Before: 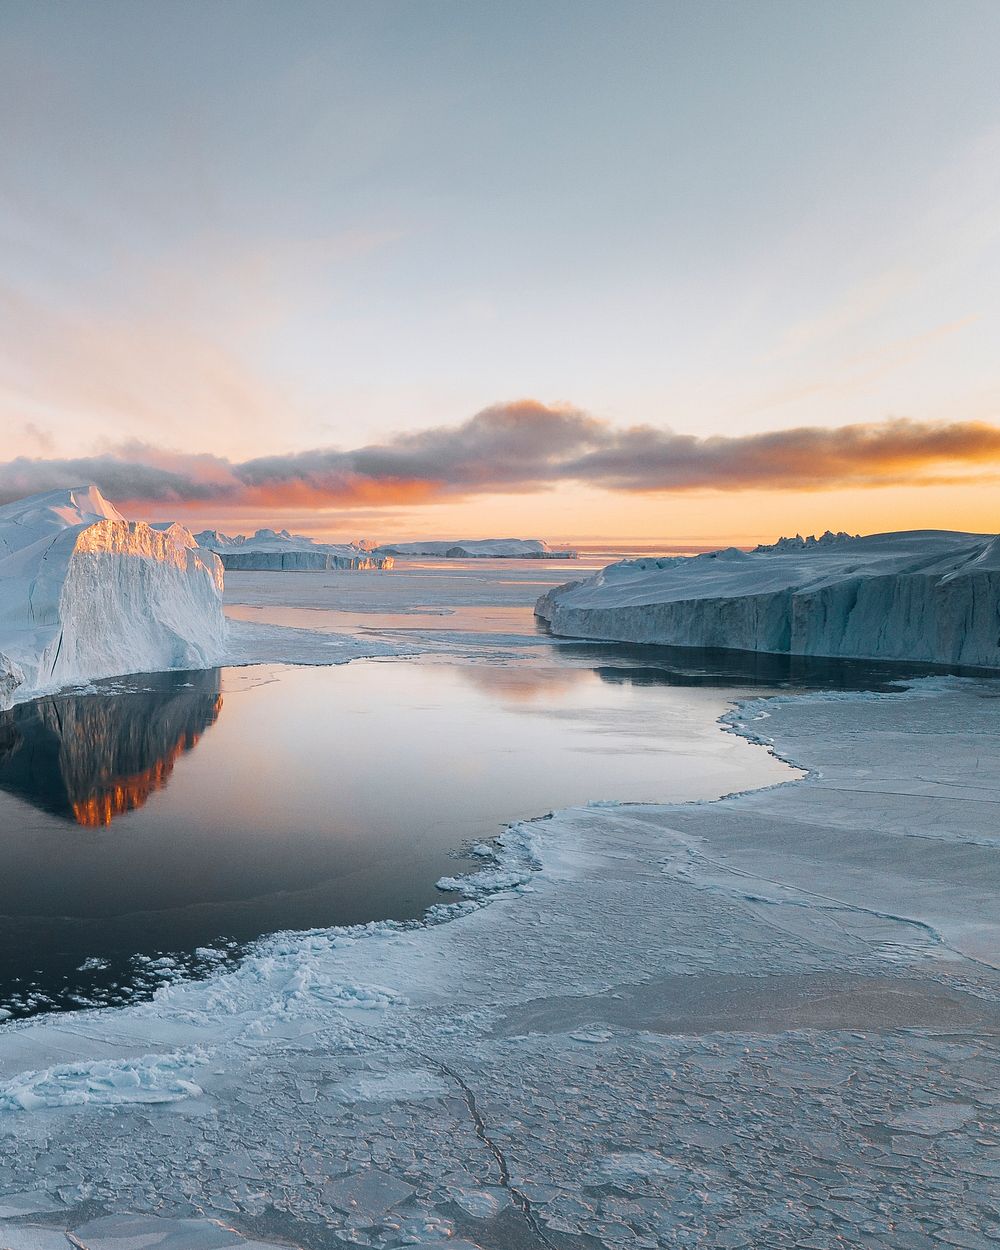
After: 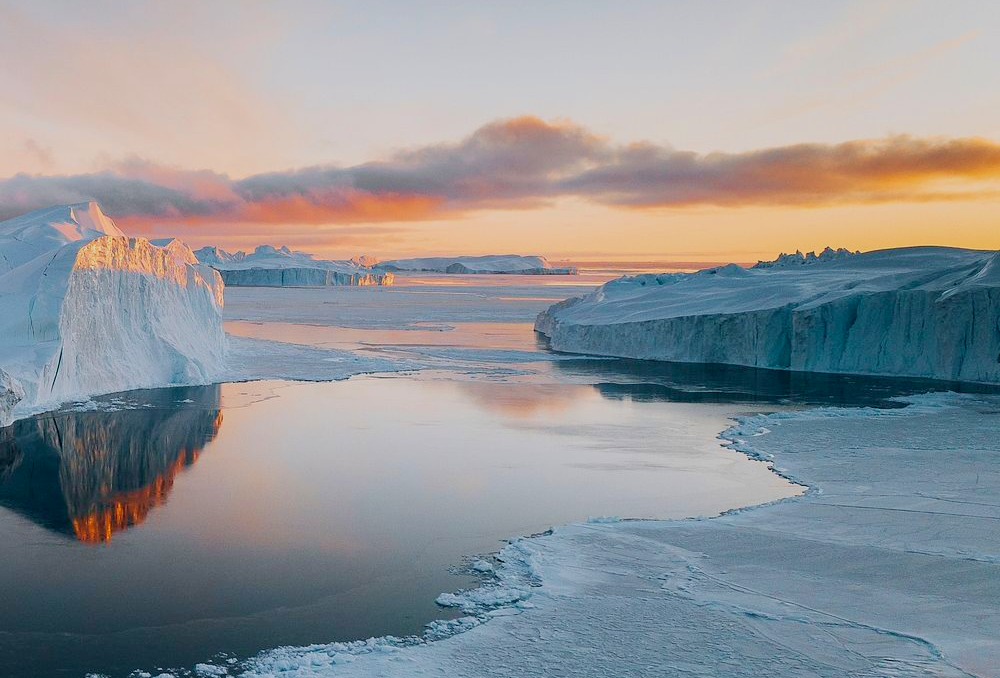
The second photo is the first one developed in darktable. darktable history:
velvia: on, module defaults
crop and rotate: top 22.784%, bottom 22.946%
filmic rgb: black relative exposure -16 EV, white relative exposure 4.05 EV, target black luminance 0%, hardness 7.58, latitude 72.55%, contrast 0.906, highlights saturation mix 10.48%, shadows ↔ highlights balance -0.37%, preserve chrominance no, color science v5 (2021), contrast in shadows safe, contrast in highlights safe
